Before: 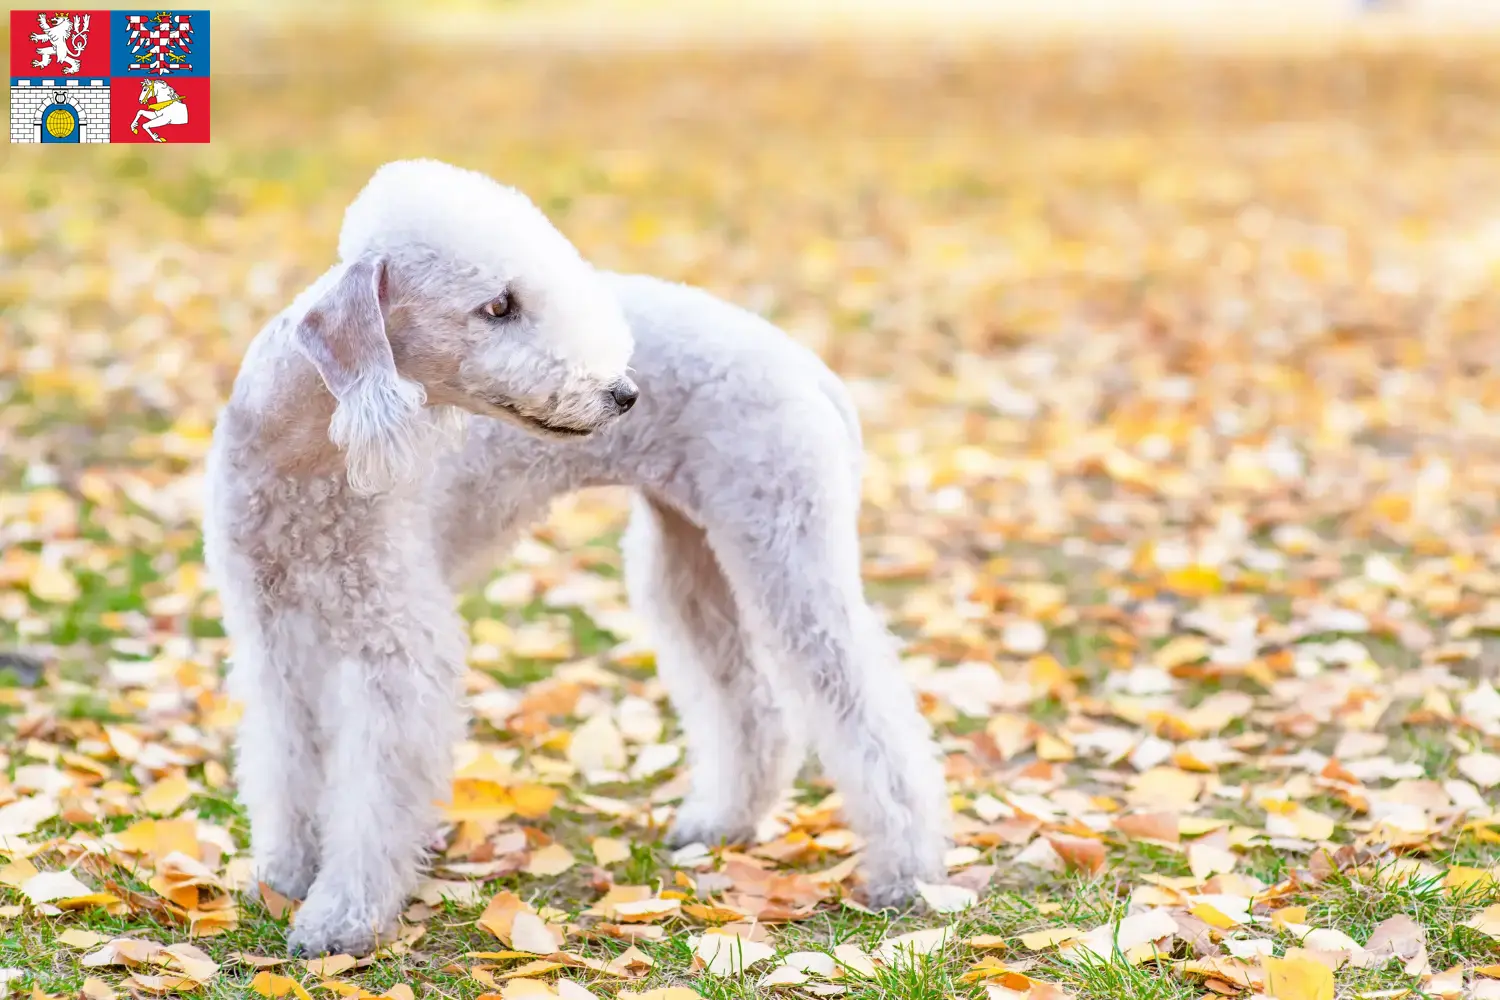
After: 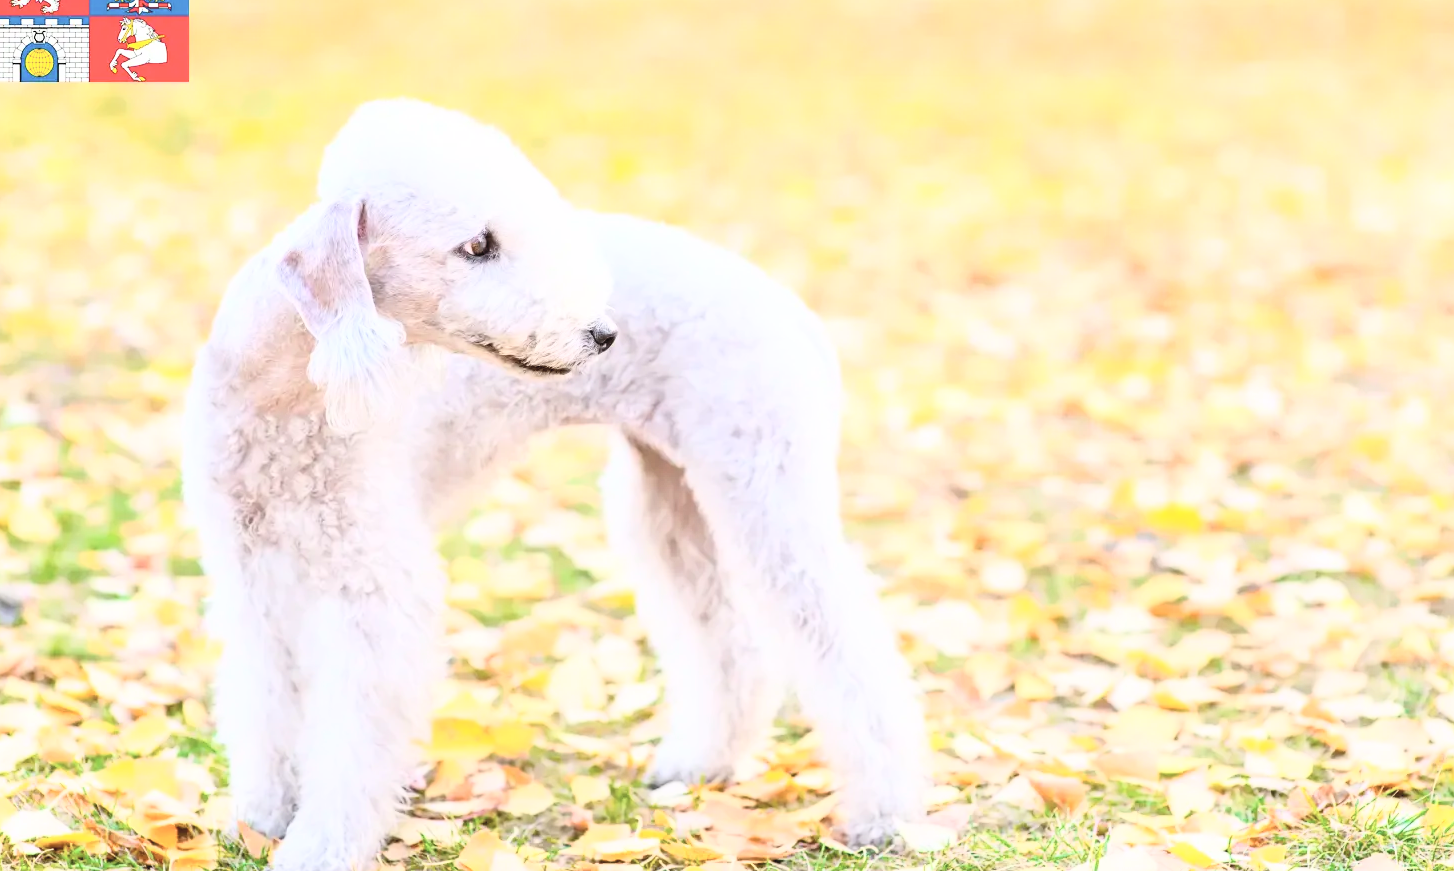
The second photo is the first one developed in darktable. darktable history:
contrast brightness saturation: contrast 0.383, brightness 0.542
crop: left 1.445%, top 6.123%, right 1.616%, bottom 6.754%
